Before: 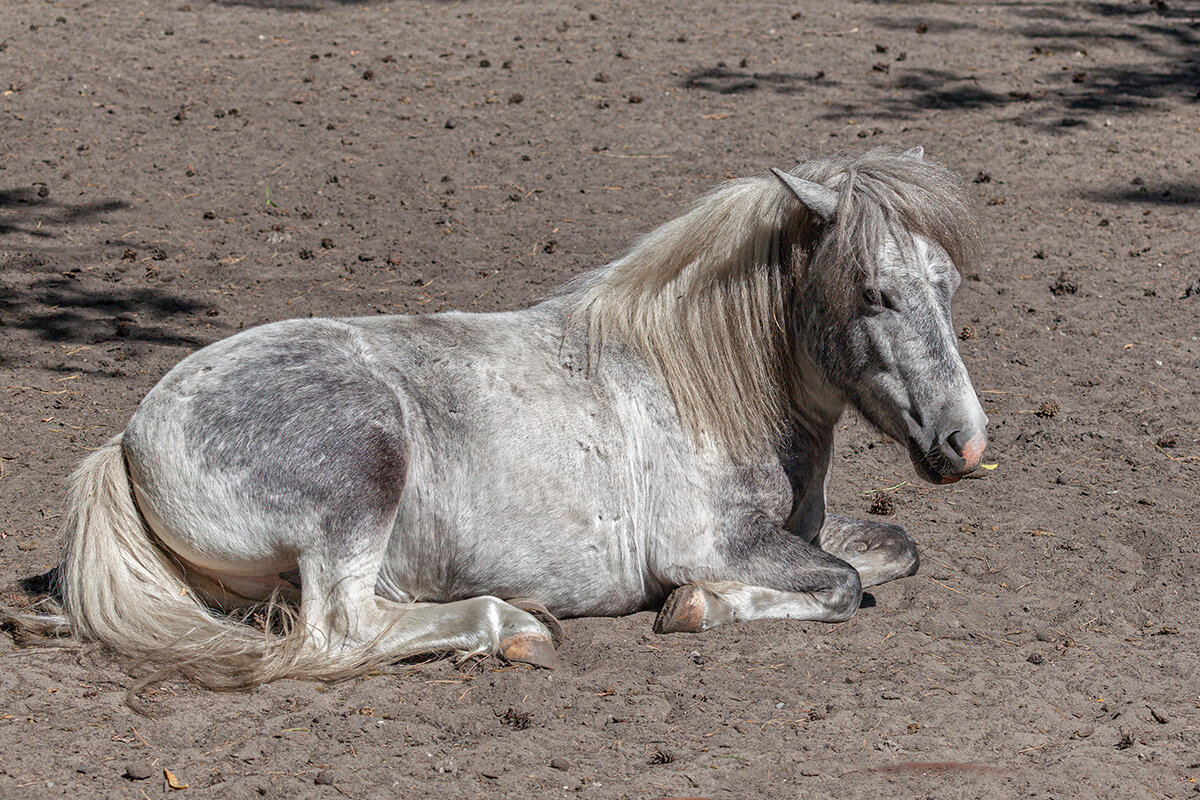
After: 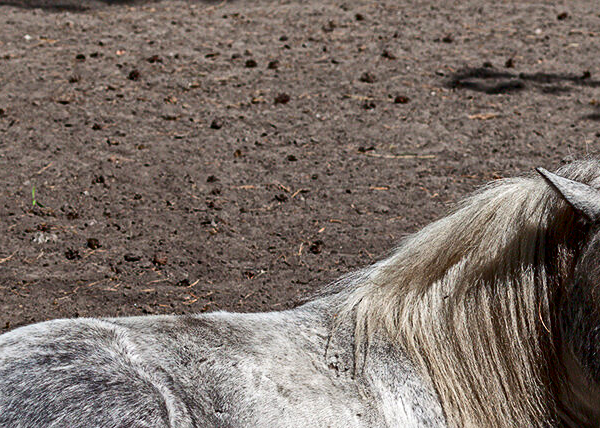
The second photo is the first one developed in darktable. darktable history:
contrast brightness saturation: contrast 0.21, brightness -0.11, saturation 0.21
local contrast: mode bilateral grid, contrast 20, coarseness 50, detail 120%, midtone range 0.2
rotate and perspective: crop left 0, crop top 0
sharpen: amount 0.2
crop: left 19.556%, right 30.401%, bottom 46.458%
